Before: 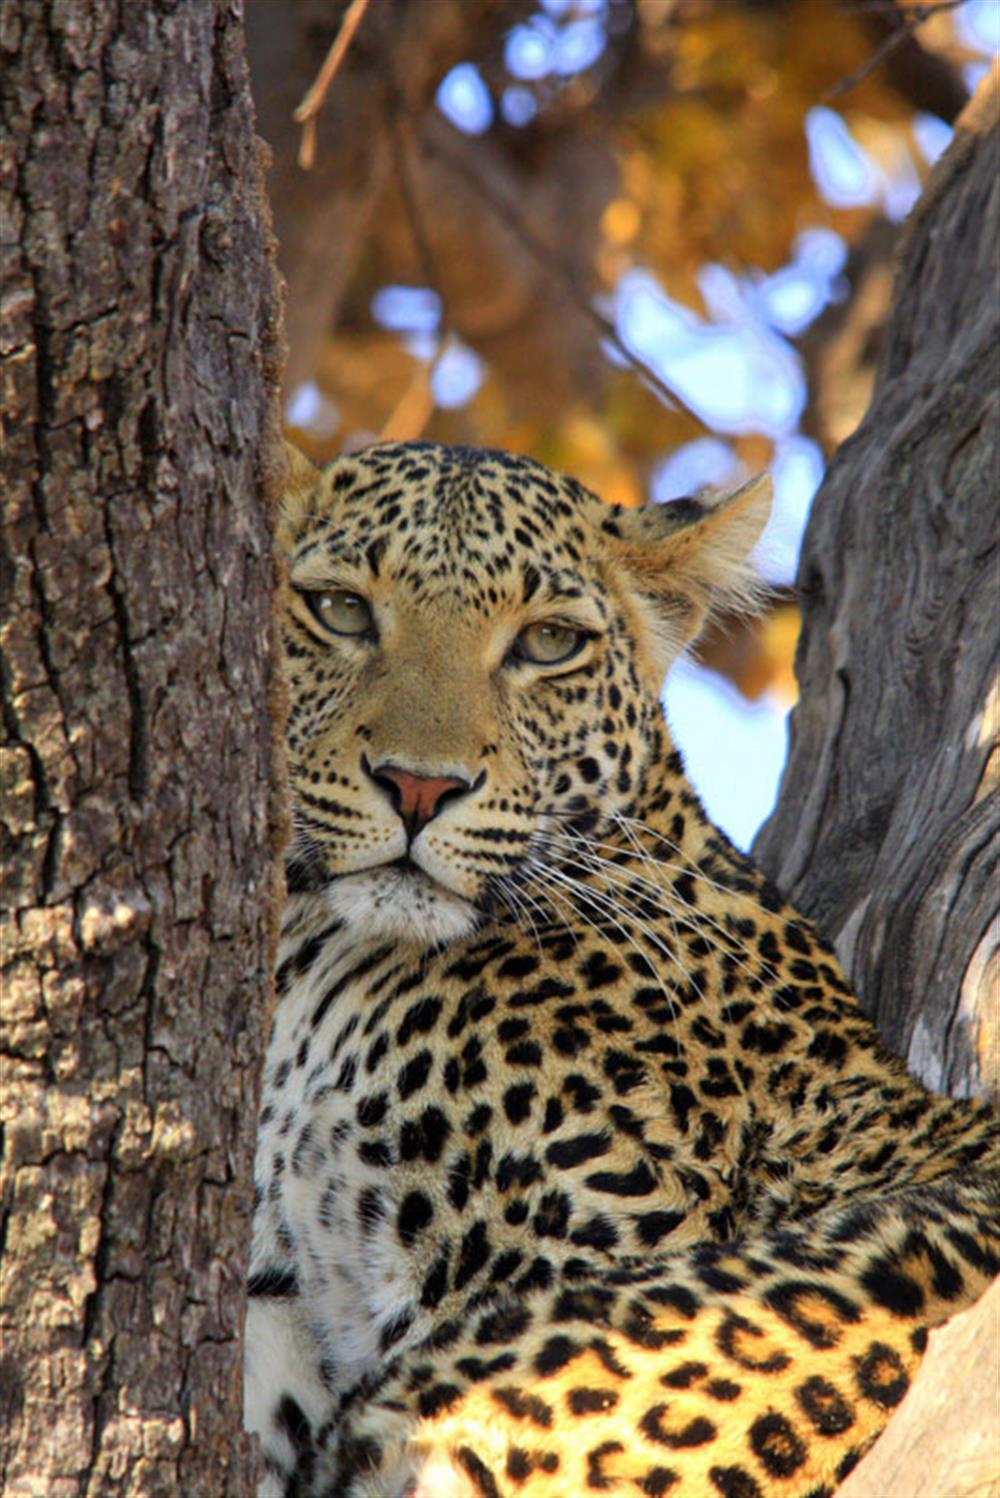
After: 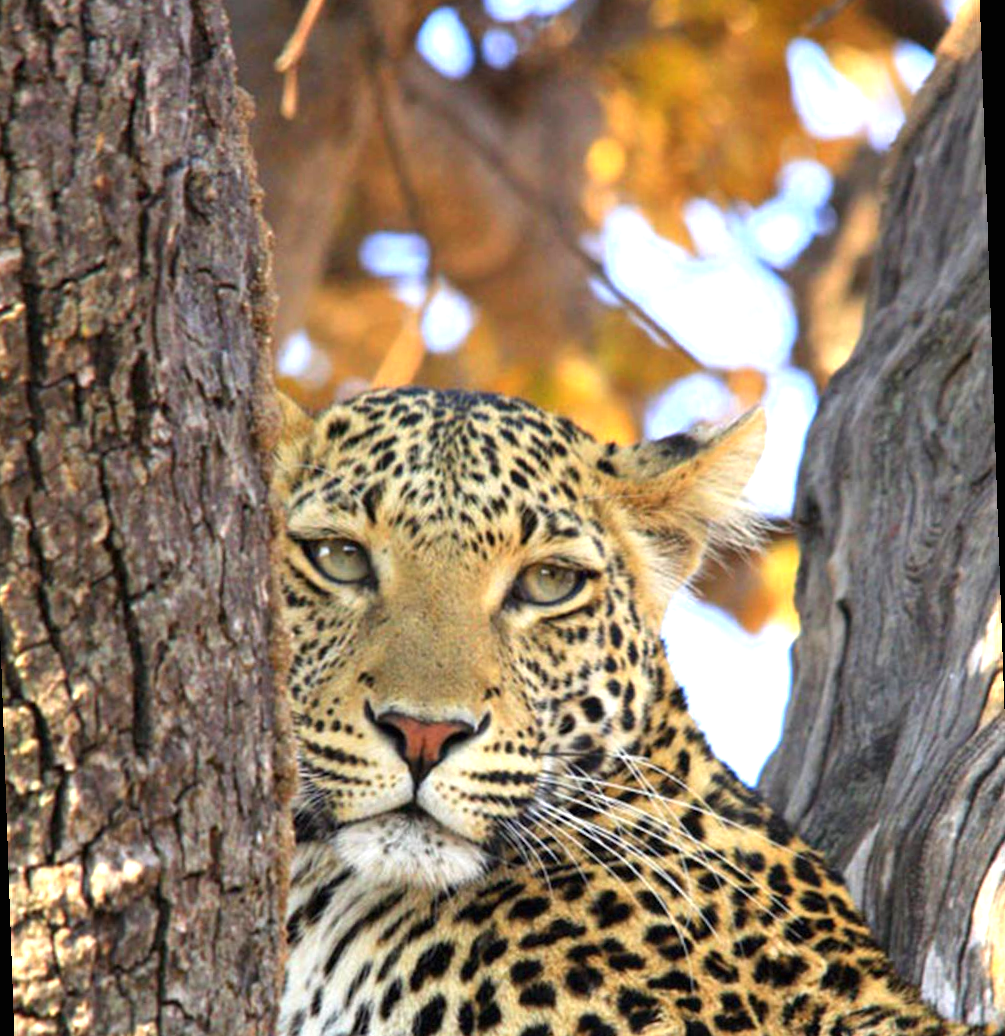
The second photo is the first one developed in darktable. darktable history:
crop: bottom 24.988%
exposure: black level correction 0, exposure 1 EV, compensate highlight preservation false
rotate and perspective: rotation -2°, crop left 0.022, crop right 0.978, crop top 0.049, crop bottom 0.951
